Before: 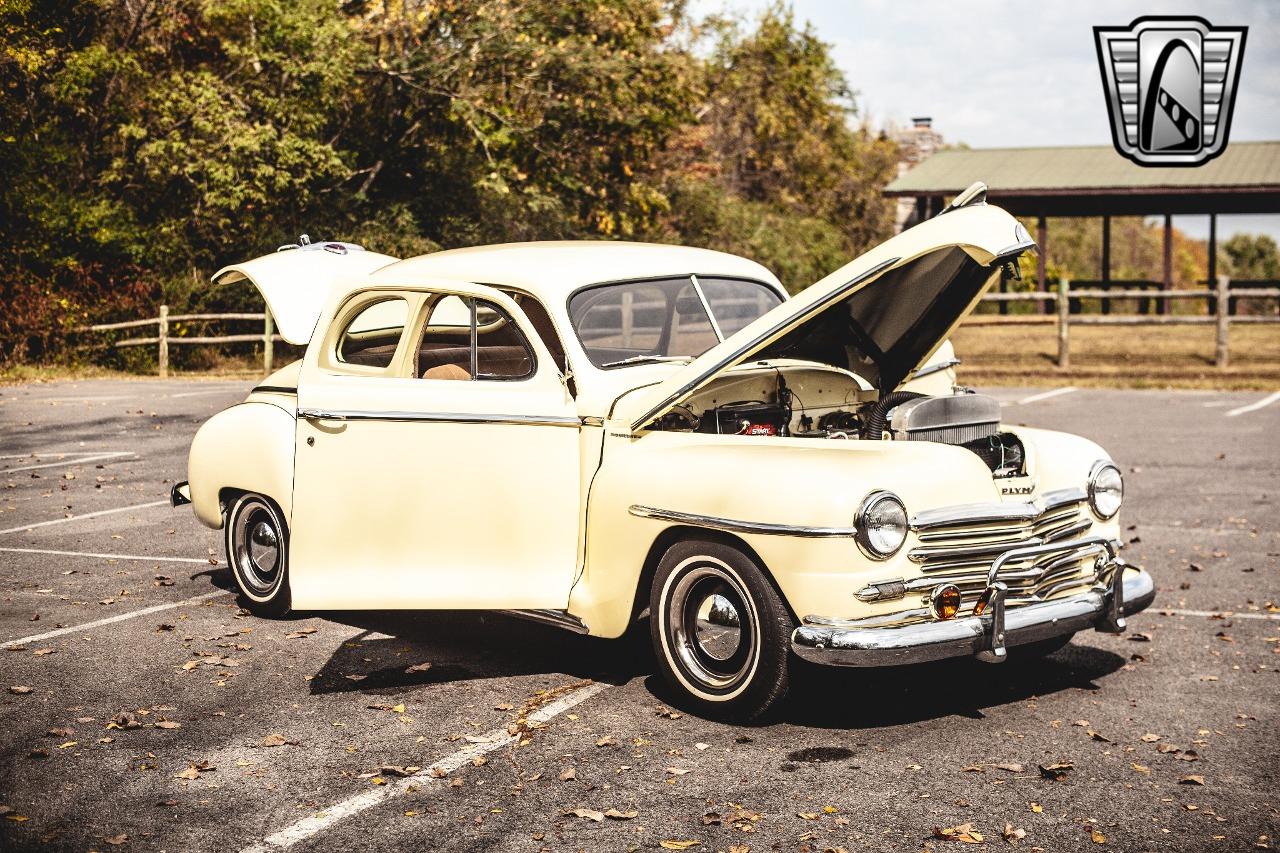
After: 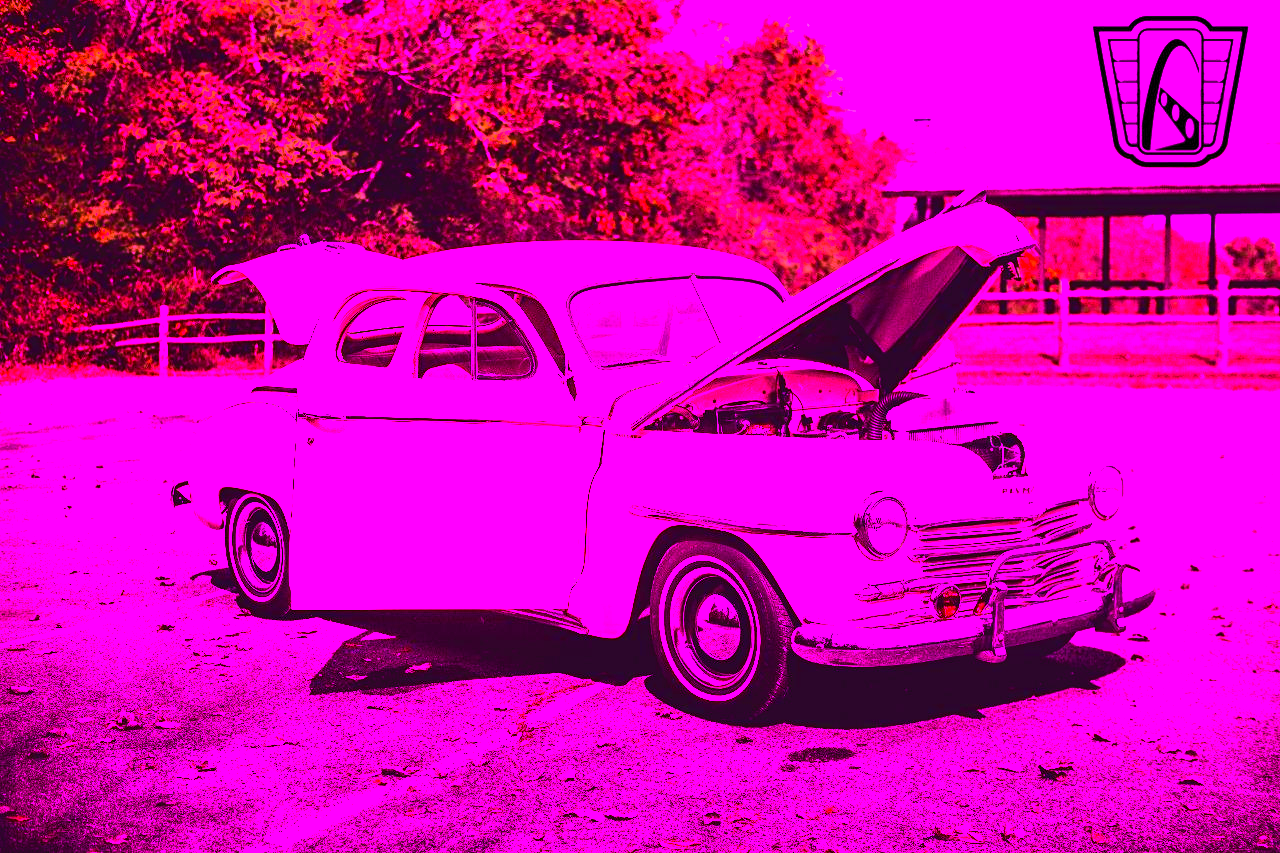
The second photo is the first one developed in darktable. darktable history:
color balance rgb: perceptual saturation grading › global saturation 19.934%, perceptual brilliance grading › global brilliance 1.86%, perceptual brilliance grading › highlights 7.616%, perceptual brilliance grading › shadows -3.195%
color calibration: illuminant custom, x 0.263, y 0.52, temperature 7016.77 K
contrast brightness saturation: contrast 0.2, brightness 0.202, saturation 0.805
tone equalizer: -8 EV -0.753 EV, -7 EV -0.686 EV, -6 EV -0.573 EV, -5 EV -0.368 EV, -3 EV 0.377 EV, -2 EV 0.6 EV, -1 EV 0.675 EV, +0 EV 0.778 EV, edges refinement/feathering 500, mask exposure compensation -1.57 EV, preserve details no
